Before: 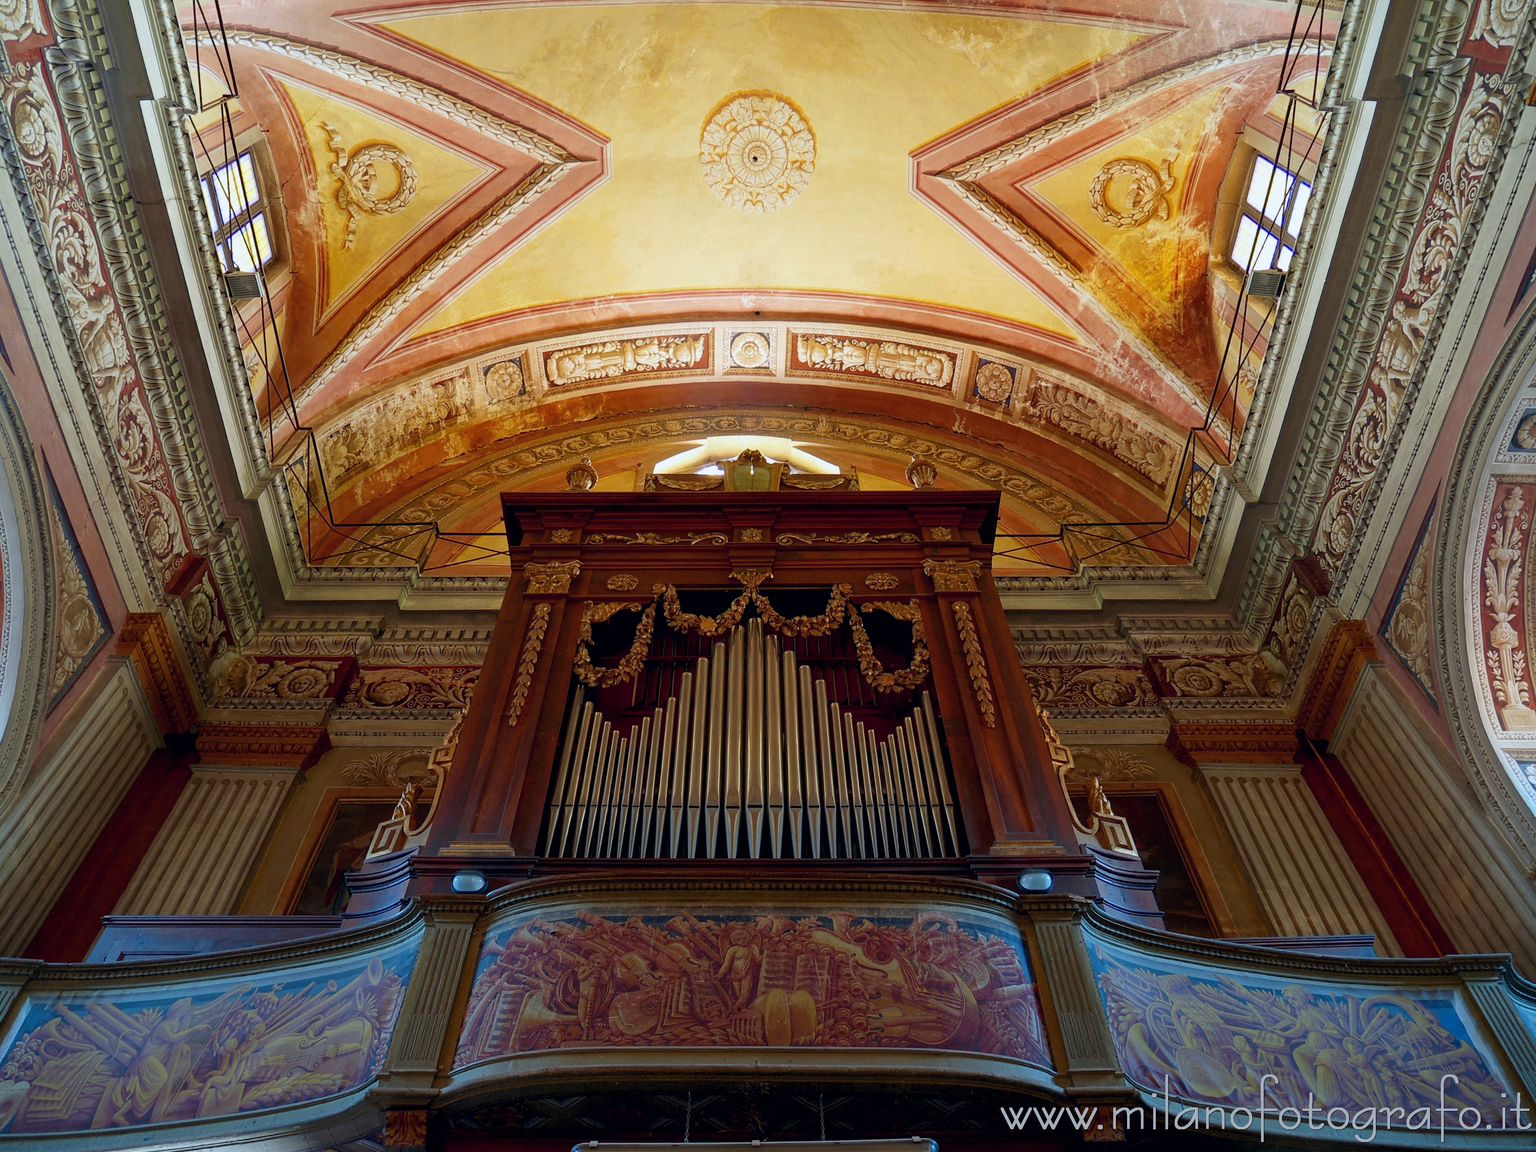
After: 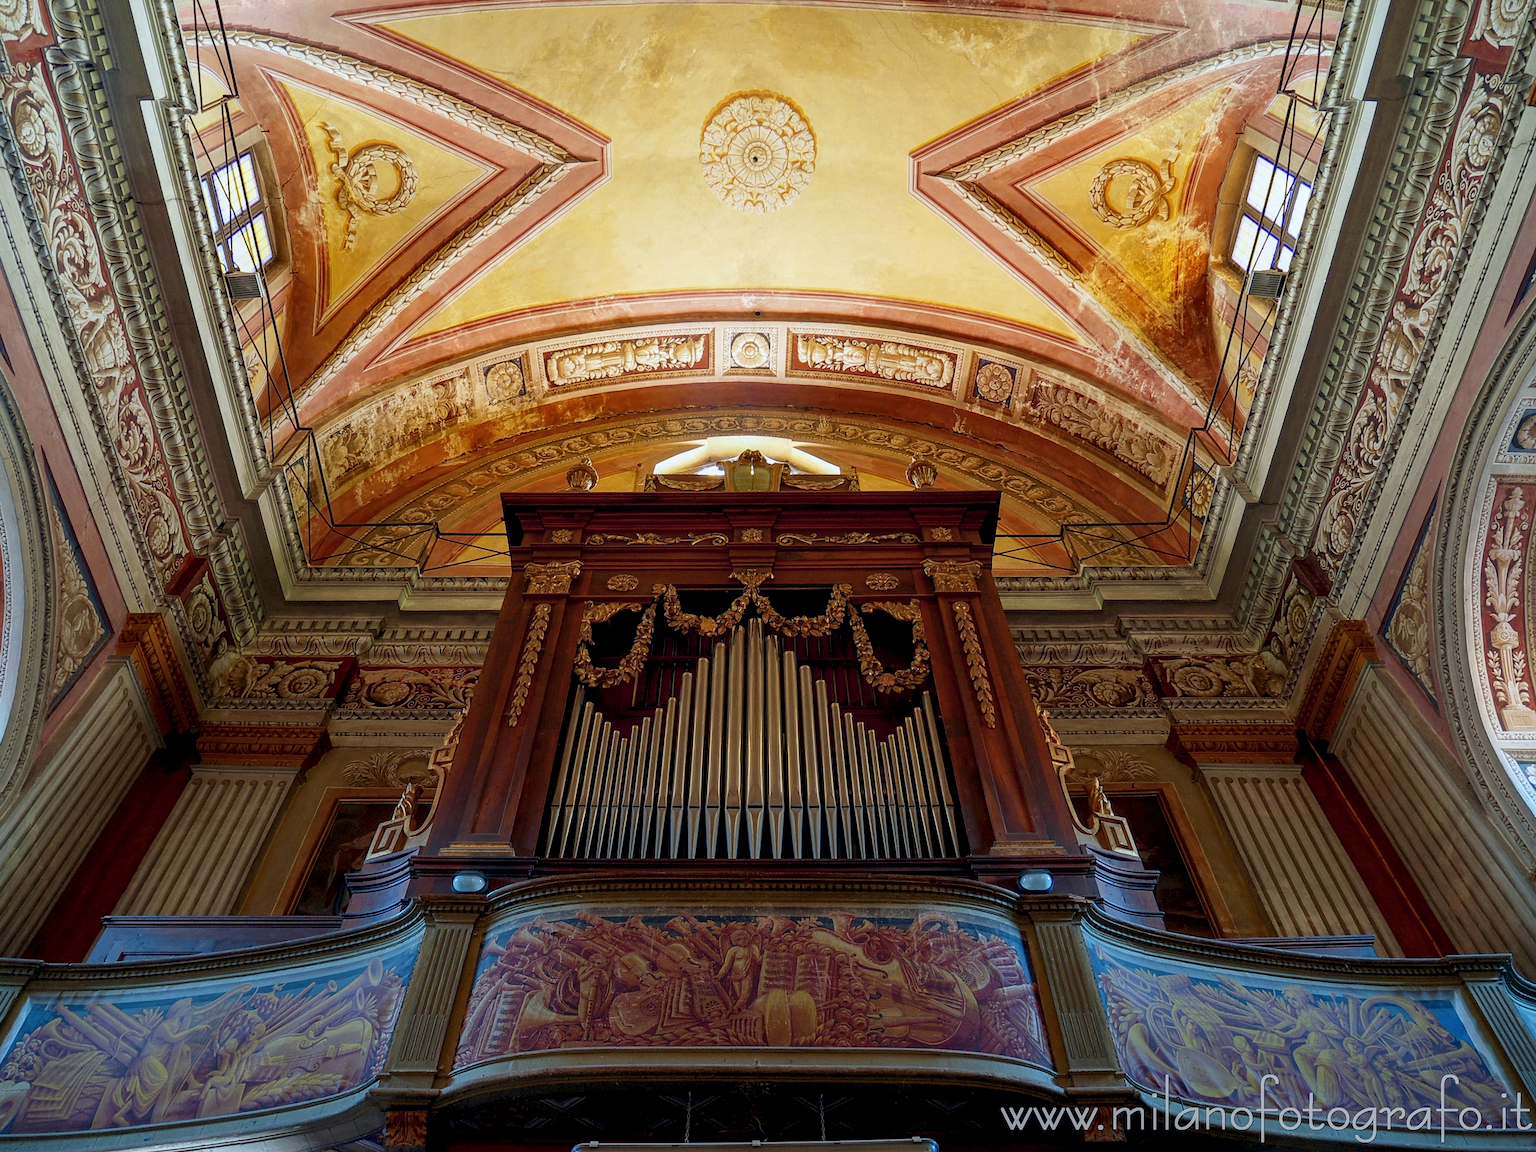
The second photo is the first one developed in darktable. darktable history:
sharpen: amount 0.217
local contrast: on, module defaults
levels: mode automatic, levels [0.052, 0.496, 0.908]
